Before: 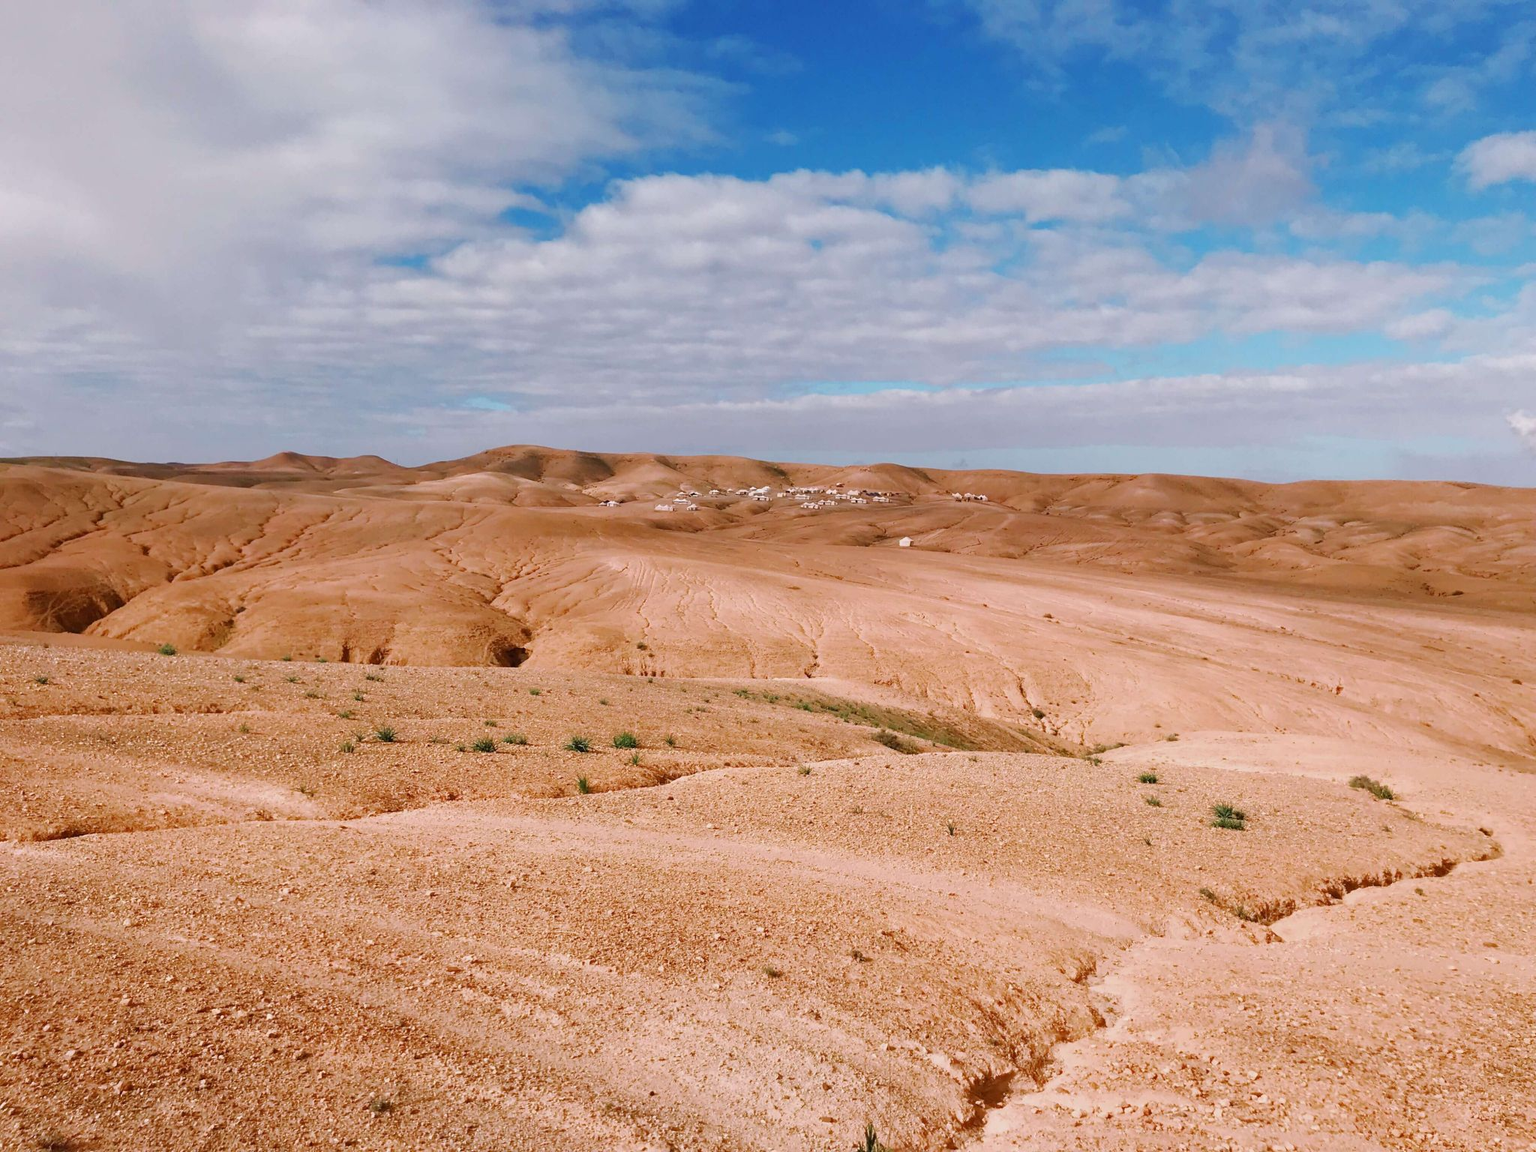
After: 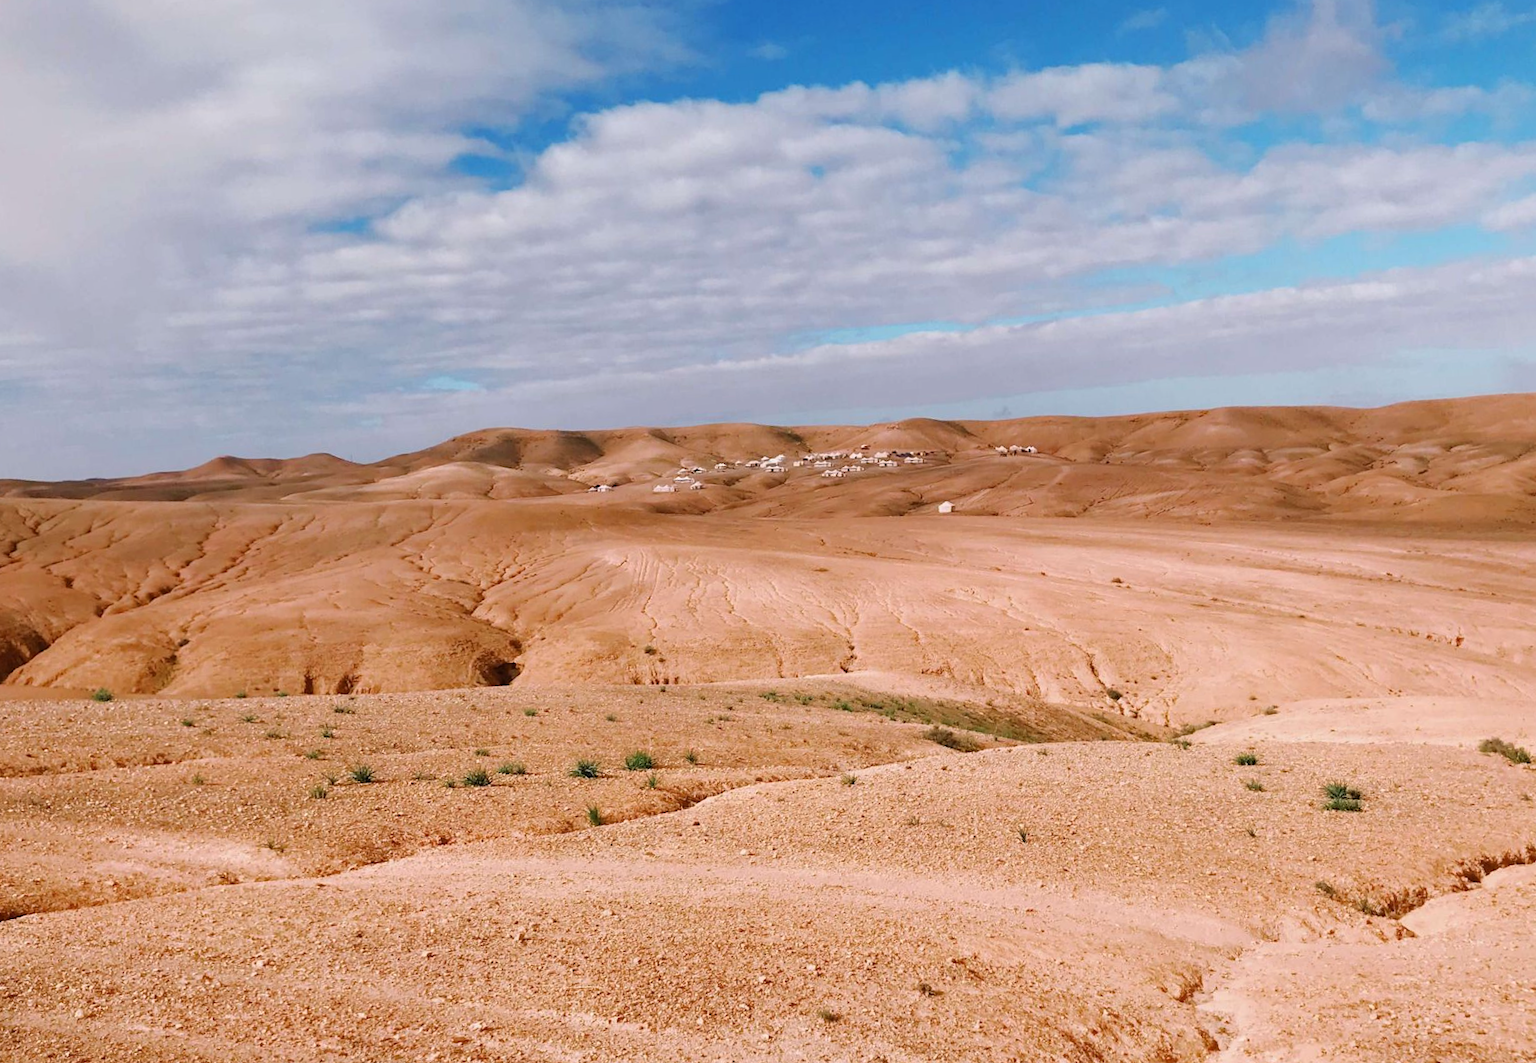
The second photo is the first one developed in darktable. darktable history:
rotate and perspective: rotation -4.25°, automatic cropping off
crop: left 7.856%, top 11.836%, right 10.12%, bottom 15.387%
levels: levels [0.016, 0.492, 0.969]
